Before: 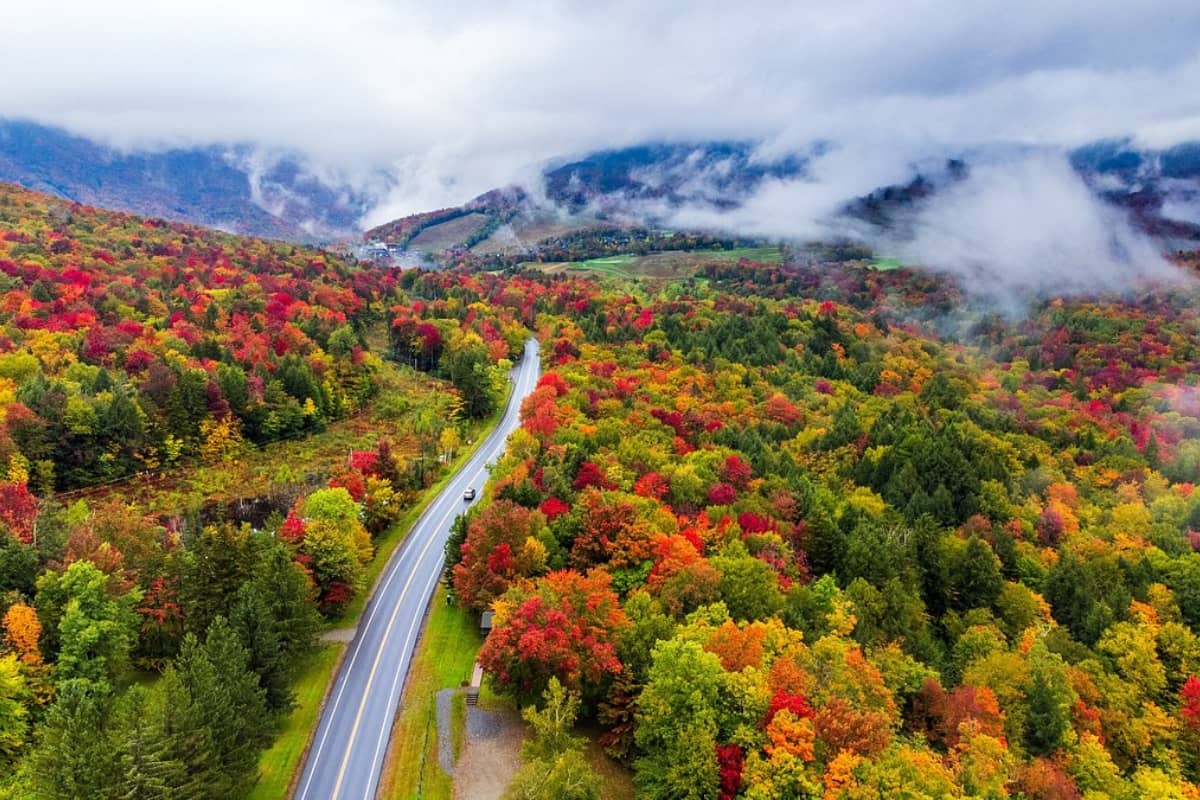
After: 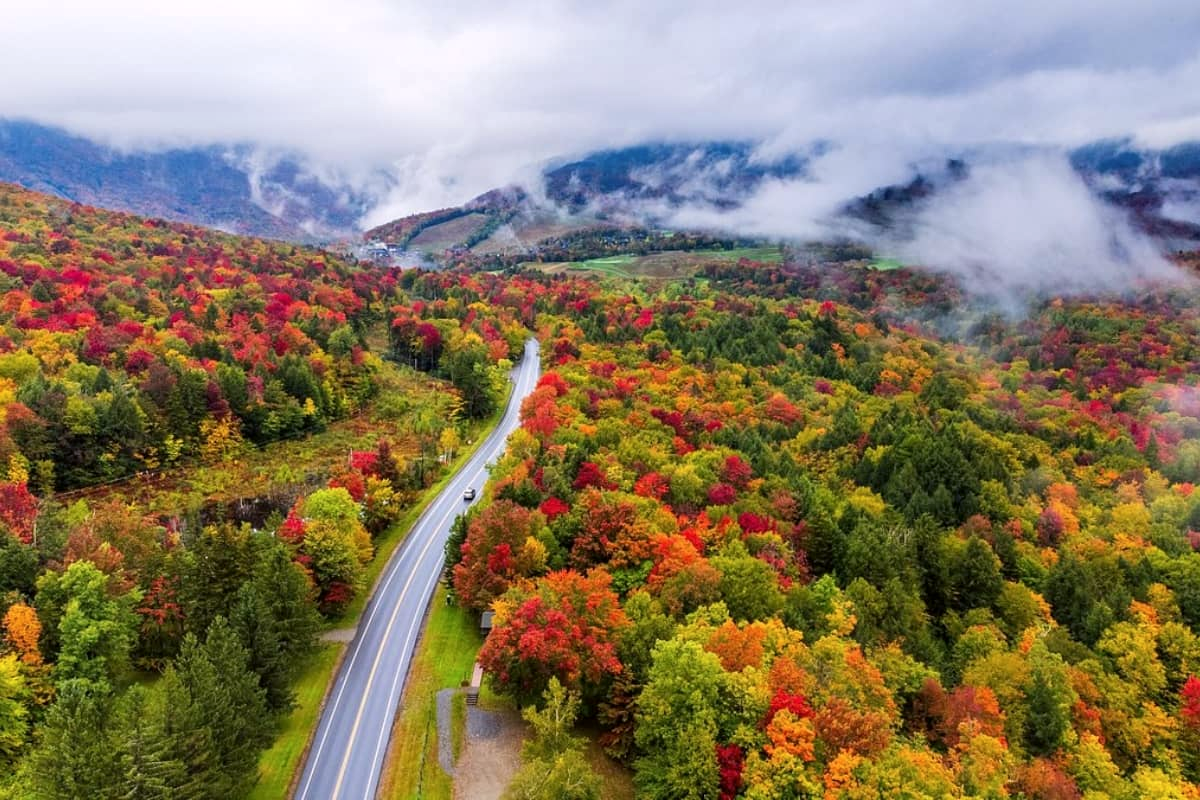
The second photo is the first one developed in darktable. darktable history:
local contrast: mode bilateral grid, contrast 10, coarseness 25, detail 110%, midtone range 0.2
color correction: highlights a* 3.12, highlights b* -1.55, shadows a* -0.101, shadows b* 2.52, saturation 0.98
